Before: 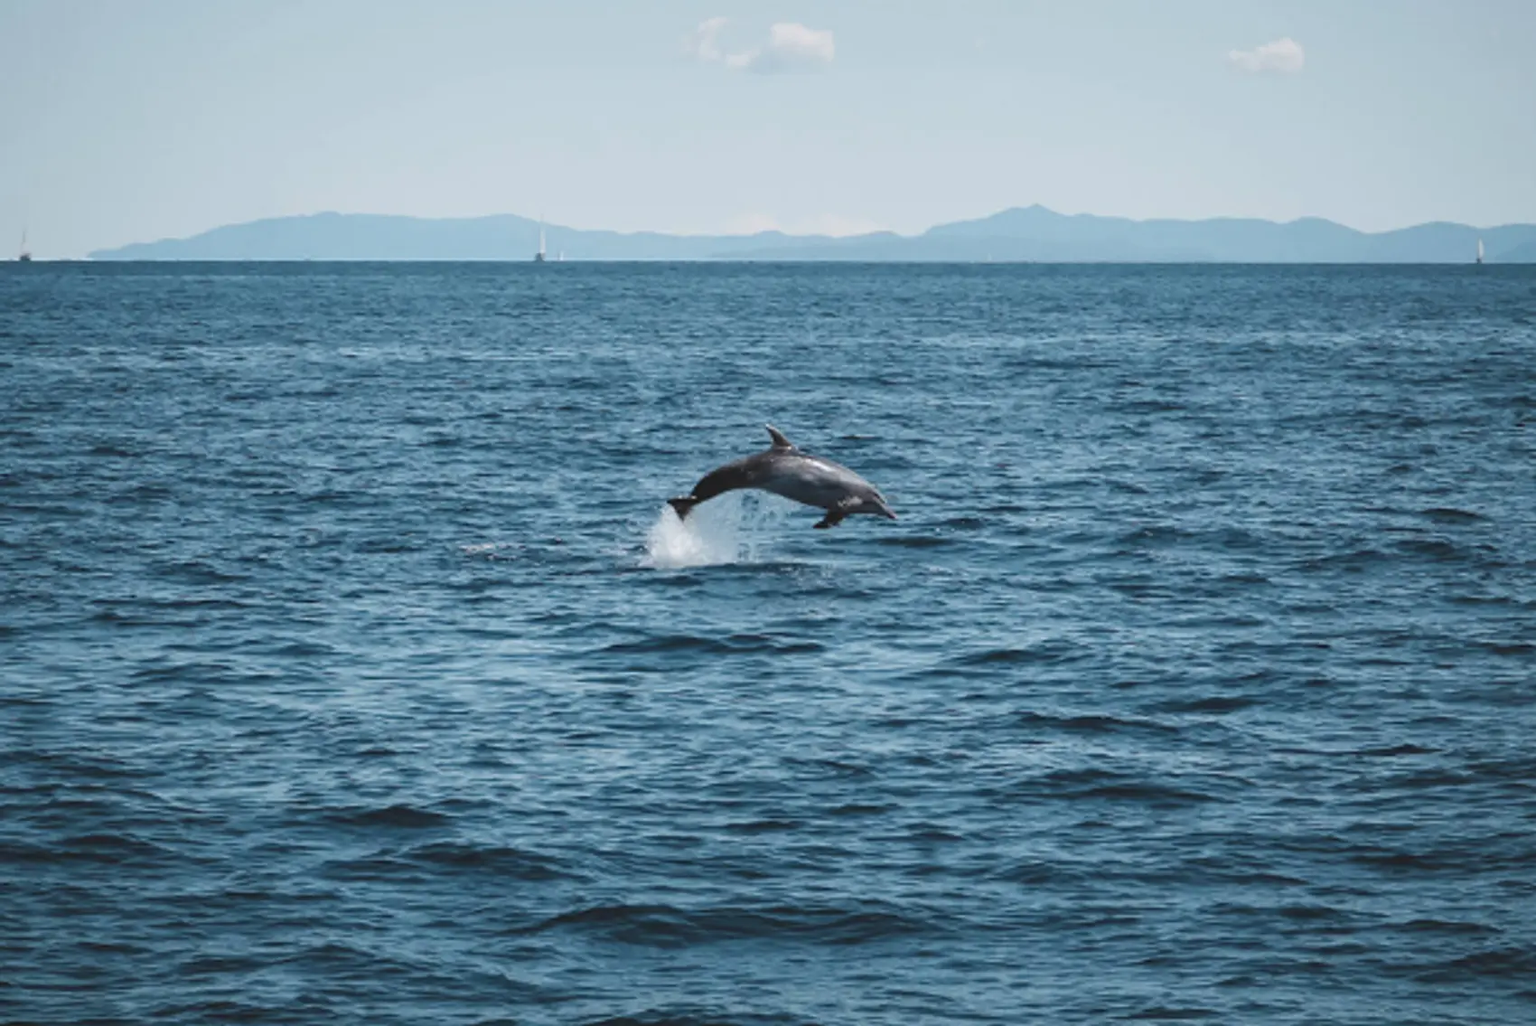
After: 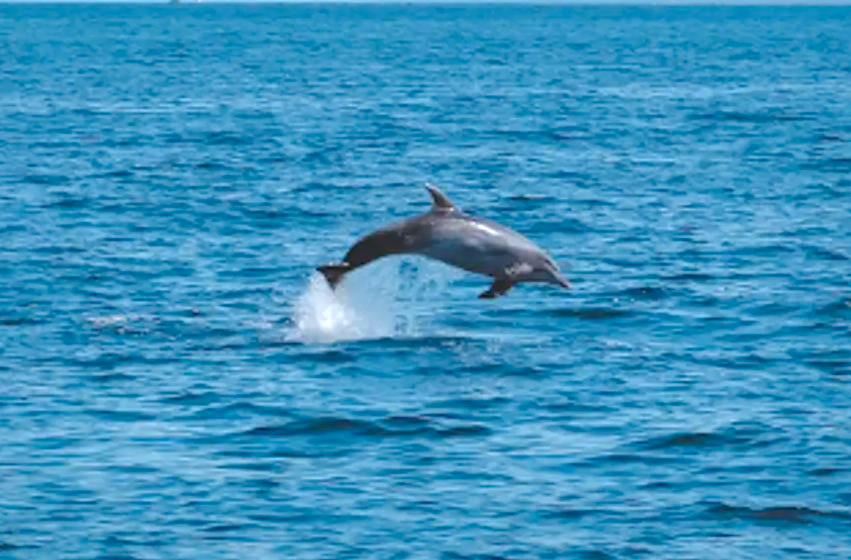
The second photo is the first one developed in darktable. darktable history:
tone equalizer: -8 EV 0 EV, -7 EV 0.003 EV, -6 EV -0.002 EV, -5 EV -0.007 EV, -4 EV -0.081 EV, -3 EV -0.211 EV, -2 EV -0.266 EV, -1 EV 0.079 EV, +0 EV 0.329 EV, edges refinement/feathering 500, mask exposure compensation -1.57 EV, preserve details no
levels: levels [0.044, 0.416, 0.908]
contrast brightness saturation: brightness -0.02, saturation 0.344
crop: left 24.876%, top 25.232%, right 25.037%, bottom 25.416%
shadows and highlights: shadows 39.92, highlights -60.05
color correction: highlights a* -0.148, highlights b* -5.64, shadows a* -0.124, shadows b* -0.134
